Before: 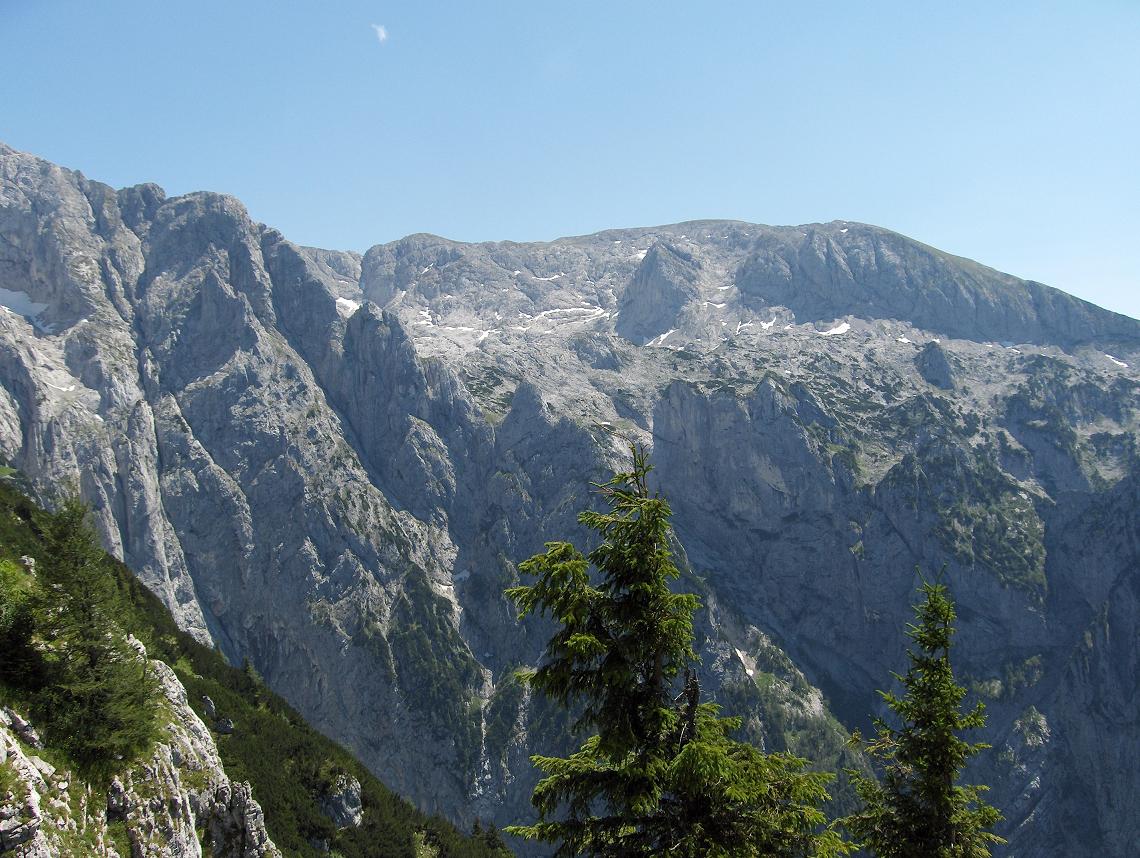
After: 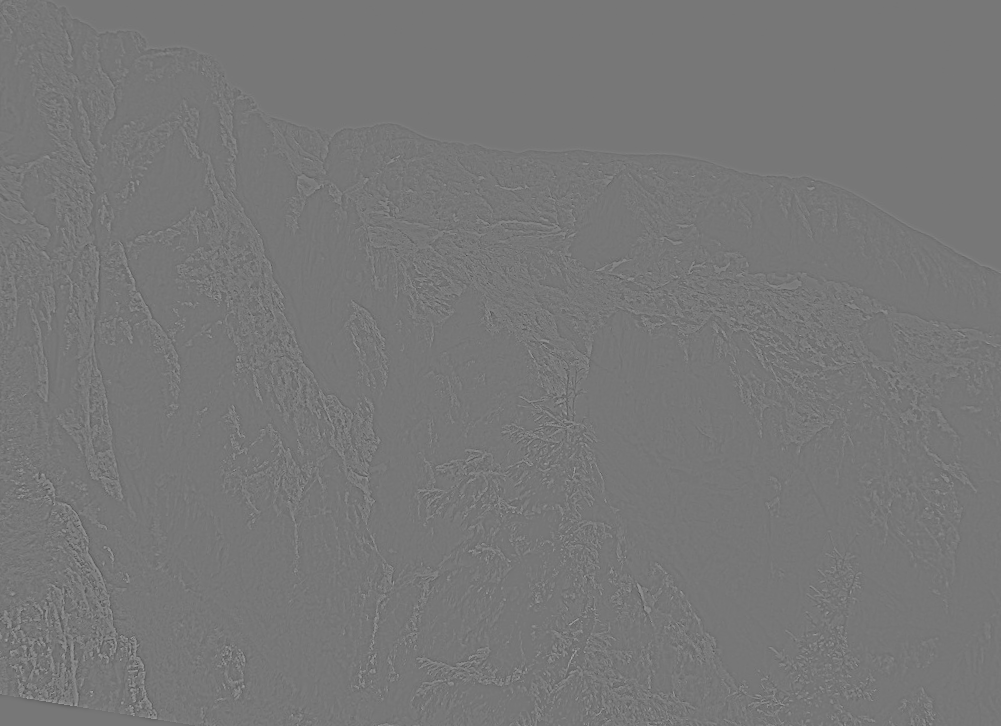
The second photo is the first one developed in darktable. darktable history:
highpass: sharpness 6%, contrast boost 7.63%
color zones: curves: ch0 [(0, 0.5) (0.143, 0.52) (0.286, 0.5) (0.429, 0.5) (0.571, 0.5) (0.714, 0.5) (0.857, 0.5) (1, 0.5)]; ch1 [(0, 0.489) (0.155, 0.45) (0.286, 0.466) (0.429, 0.5) (0.571, 0.5) (0.714, 0.5) (0.857, 0.5) (1, 0.489)]
crop: left 9.712%, top 16.928%, right 10.845%, bottom 12.332%
rotate and perspective: rotation 9.12°, automatic cropping off
